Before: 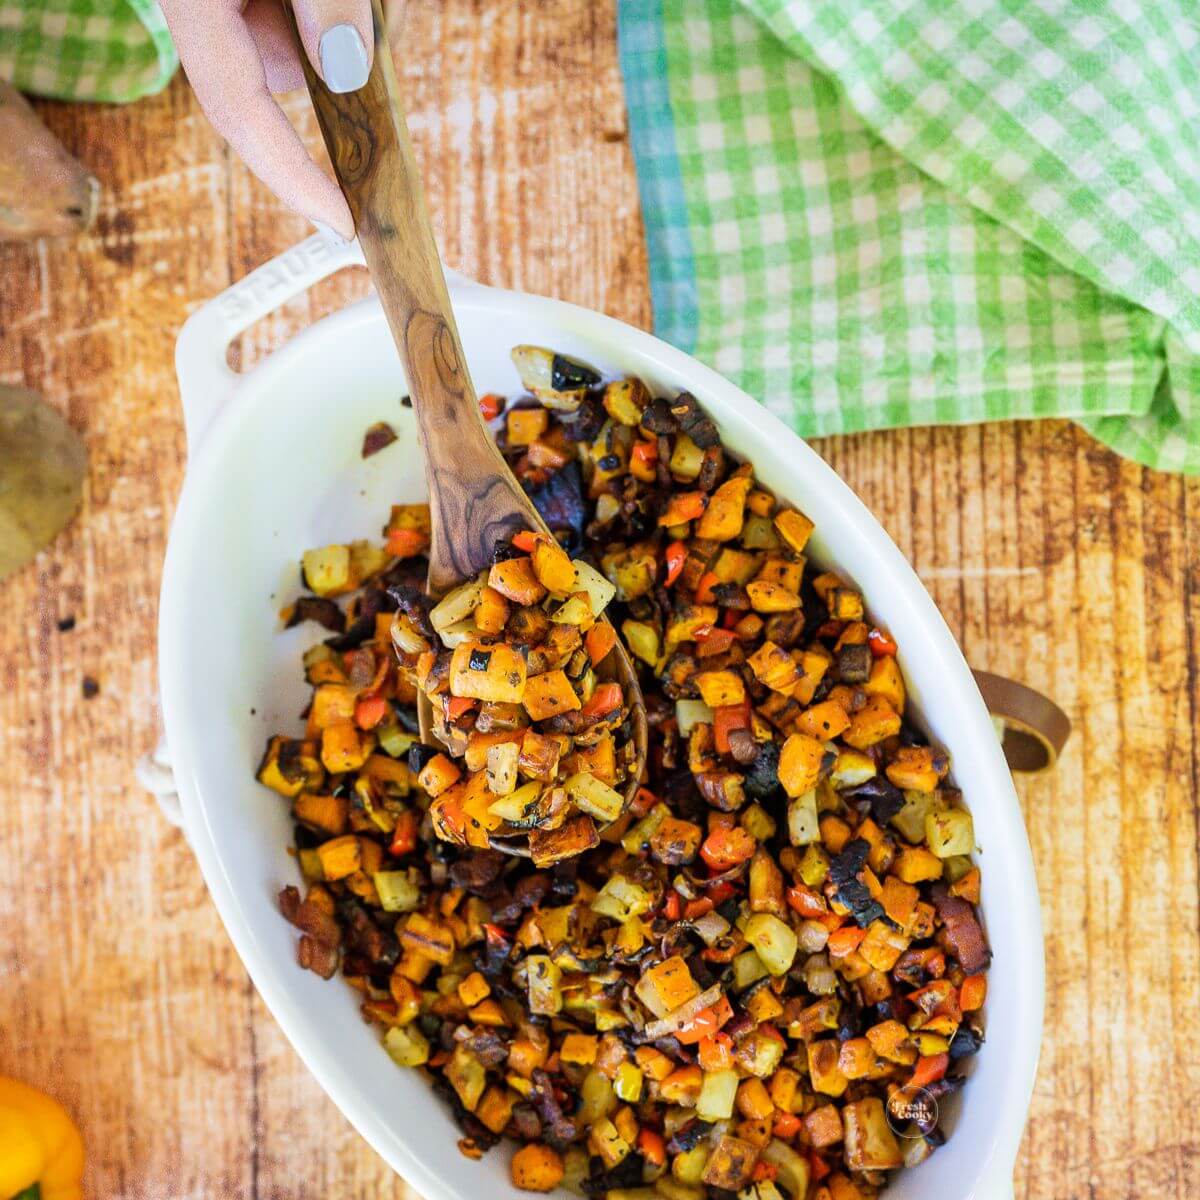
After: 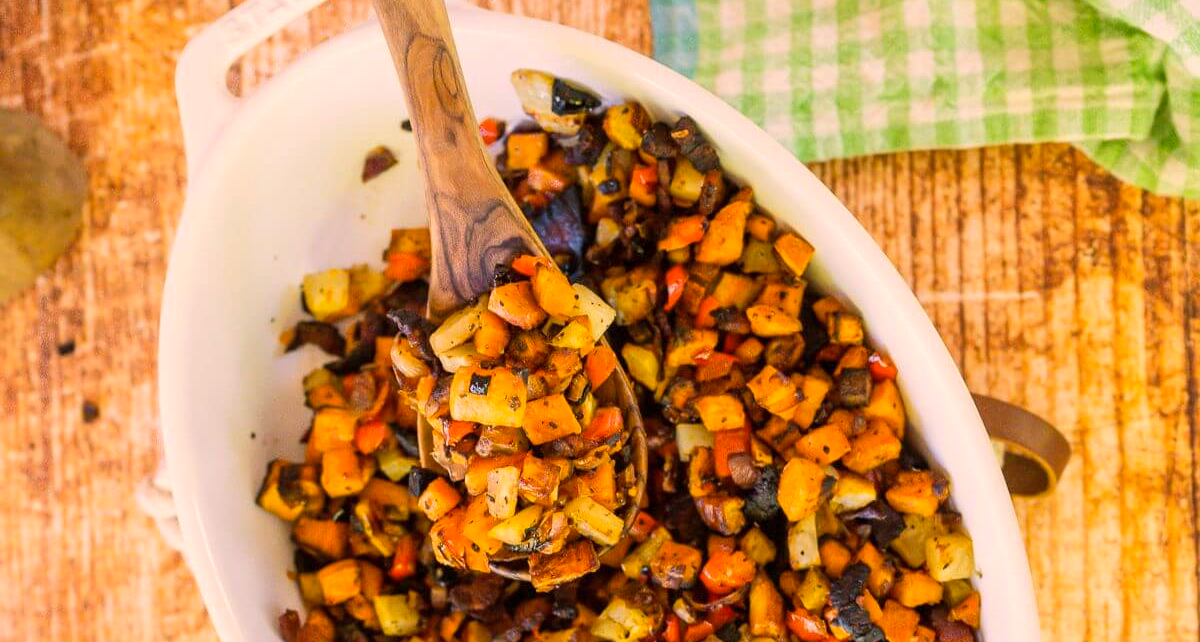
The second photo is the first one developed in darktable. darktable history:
crop and rotate: top 23.043%, bottom 23.437%
color balance rgb: shadows lift › luminance -5%, shadows lift › chroma 1.1%, shadows lift › hue 219°, power › luminance 10%, power › chroma 2.83%, power › hue 60°, highlights gain › chroma 4.52%, highlights gain › hue 33.33°, saturation formula JzAzBz (2021)
